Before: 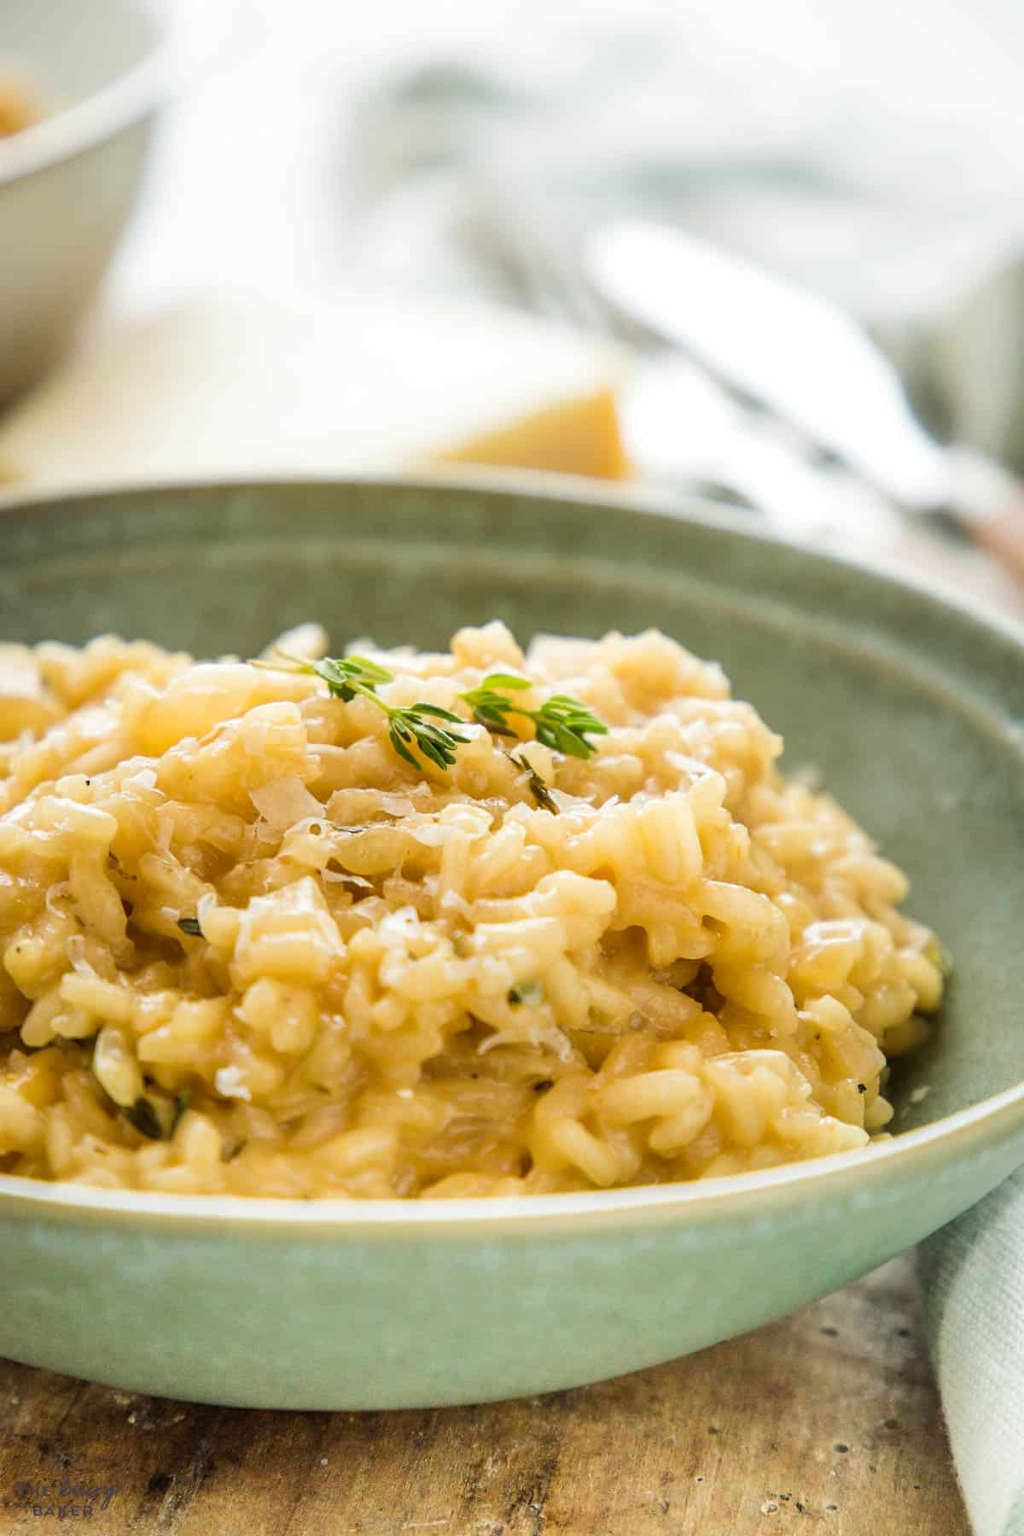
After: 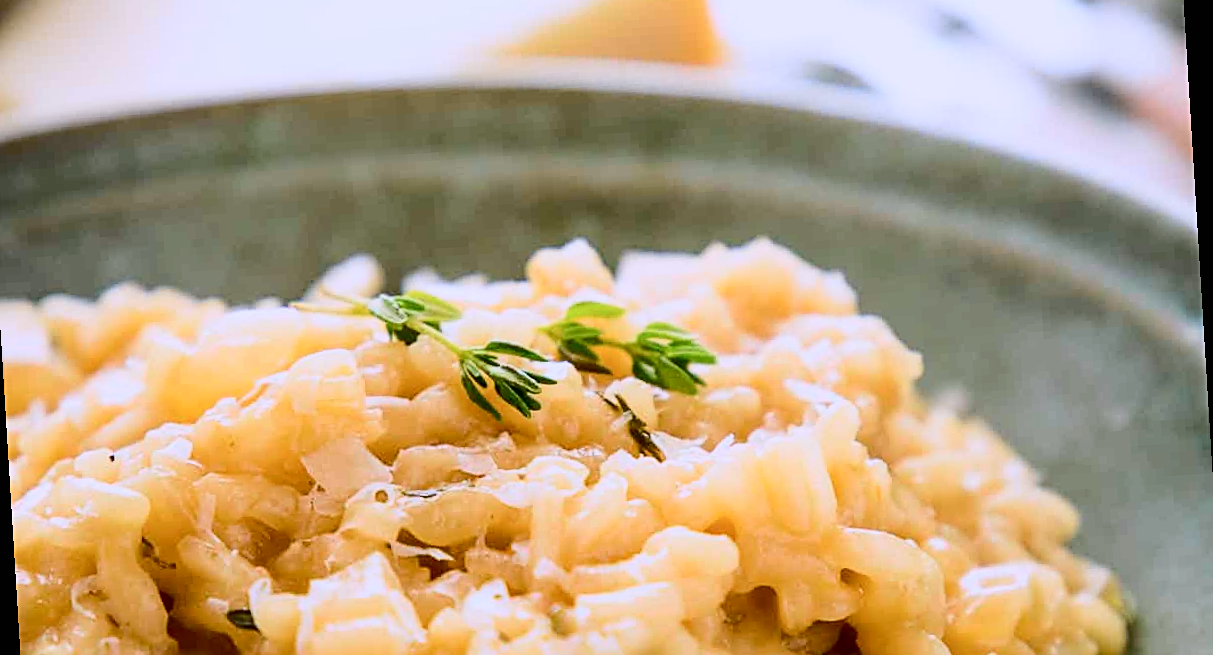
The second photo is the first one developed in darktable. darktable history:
tone curve: curves: ch0 [(0, 0) (0.114, 0.083) (0.303, 0.285) (0.447, 0.51) (0.602, 0.697) (0.772, 0.866) (0.999, 0.978)]; ch1 [(0, 0) (0.389, 0.352) (0.458, 0.433) (0.486, 0.474) (0.509, 0.505) (0.535, 0.528) (0.57, 0.579) (0.696, 0.706) (1, 1)]; ch2 [(0, 0) (0.369, 0.388) (0.449, 0.431) (0.501, 0.5) (0.528, 0.527) (0.589, 0.608) (0.697, 0.721) (1, 1)], color space Lab, independent channels, preserve colors none
sharpen: on, module defaults
white balance: red 1.066, blue 1.119
rotate and perspective: rotation -3.52°, crop left 0.036, crop right 0.964, crop top 0.081, crop bottom 0.919
color correction: highlights a* -0.772, highlights b* -8.92
crop and rotate: top 23.84%, bottom 34.294%
exposure: black level correction 0.011, exposure -0.478 EV, compensate highlight preservation false
